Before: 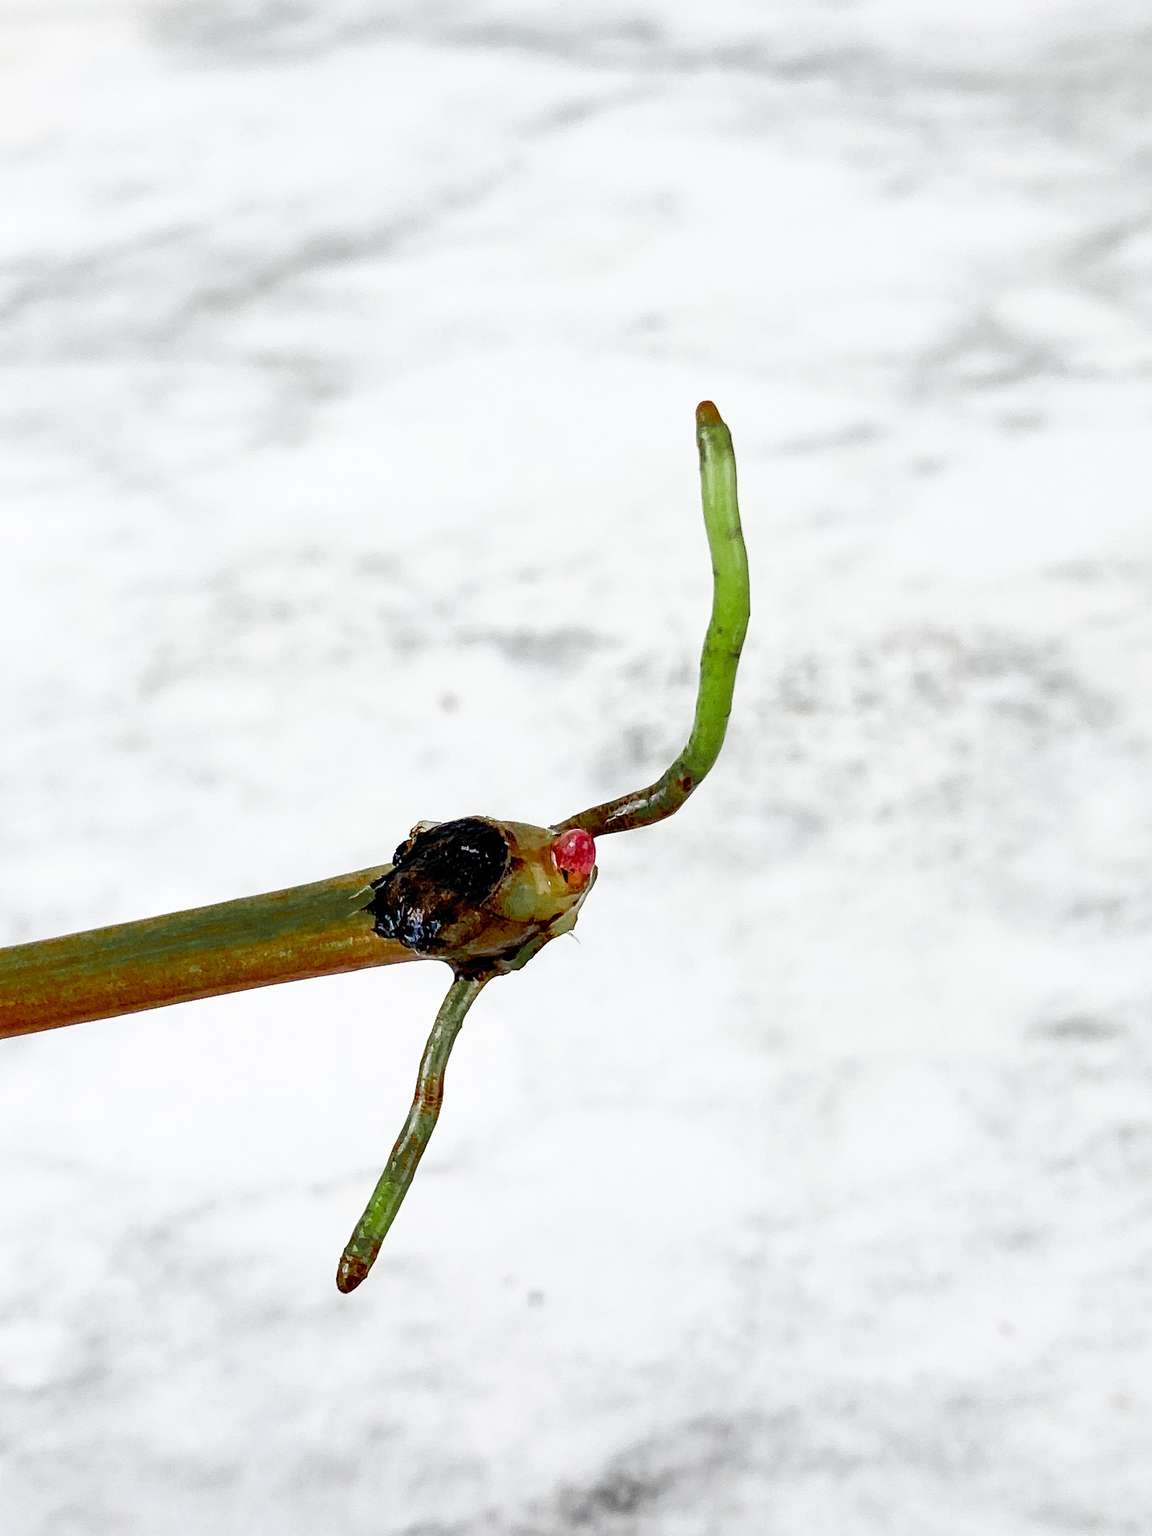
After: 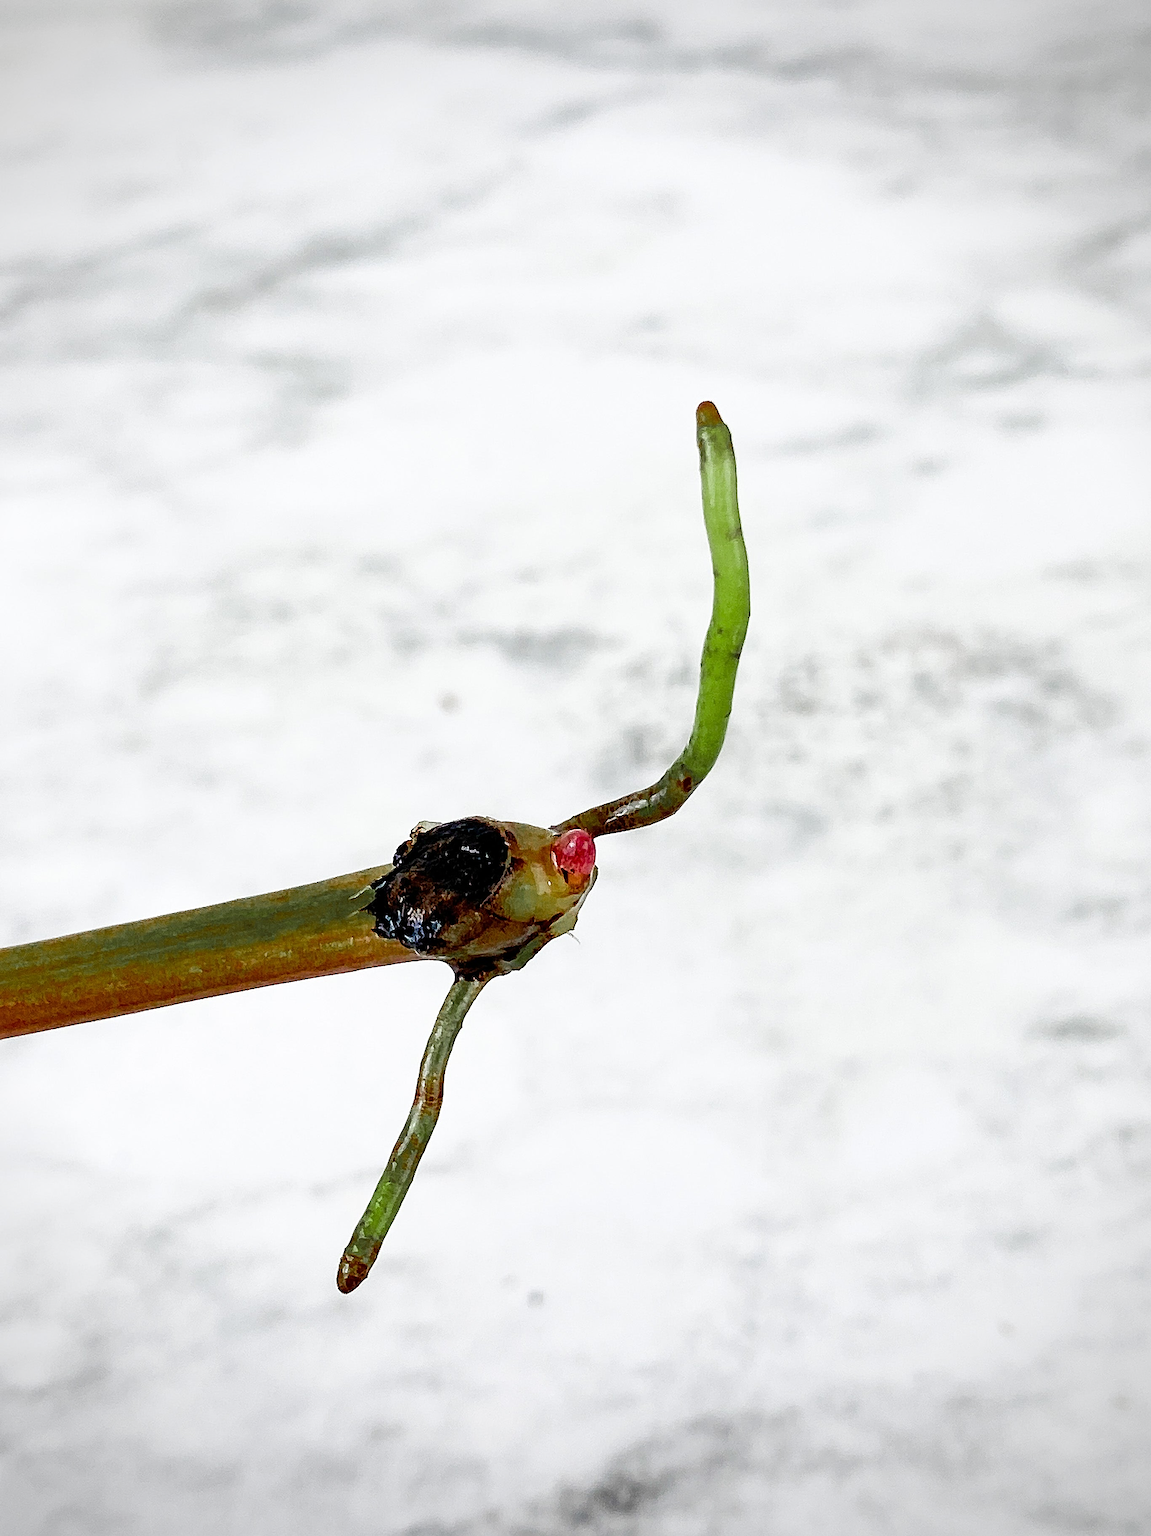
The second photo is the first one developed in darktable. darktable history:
sharpen: on, module defaults
vignetting: fall-off radius 60.98%
